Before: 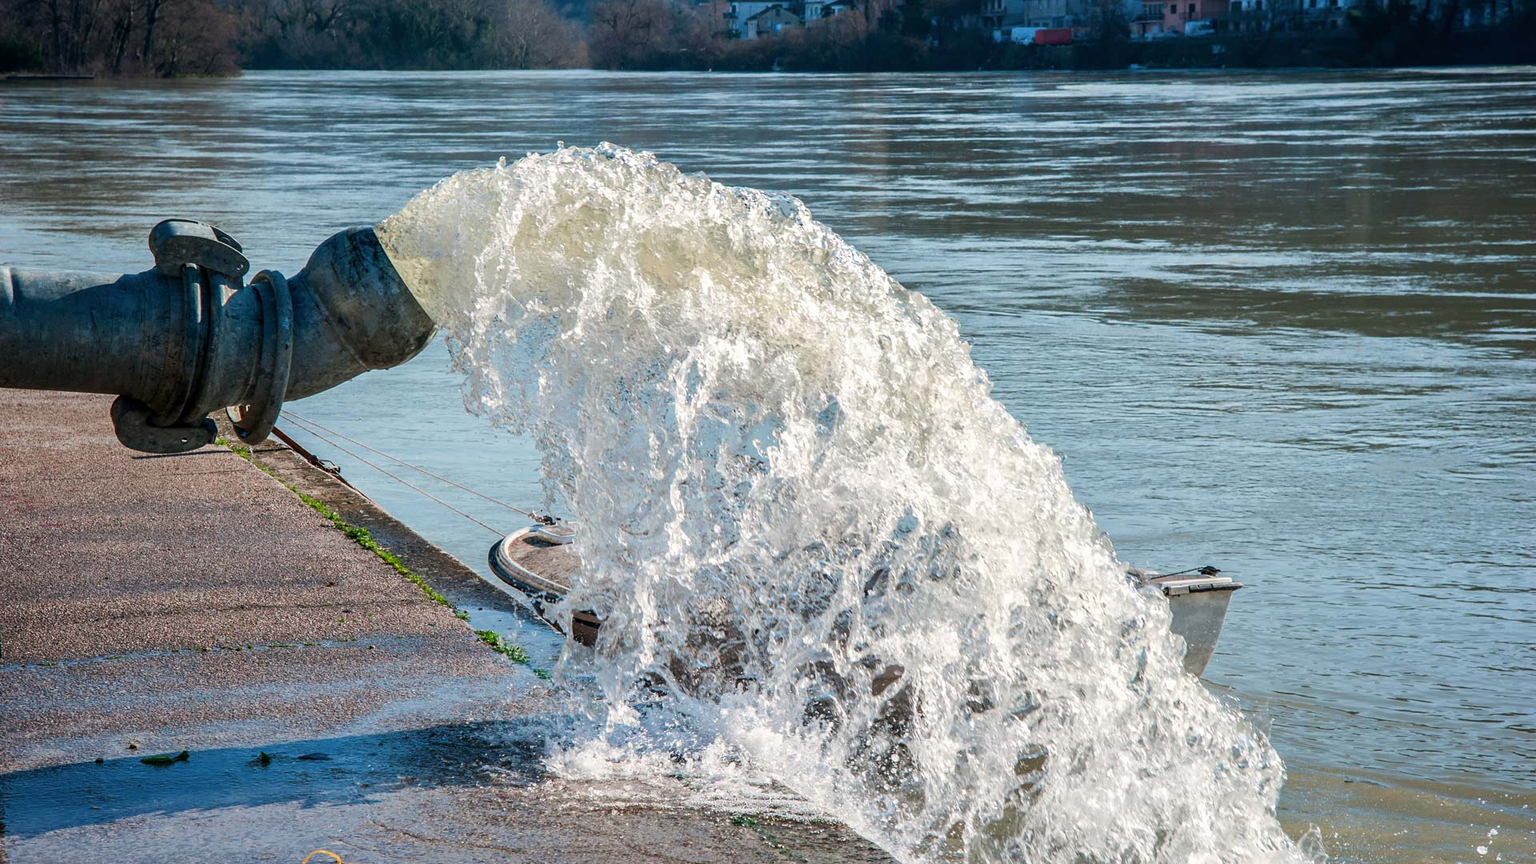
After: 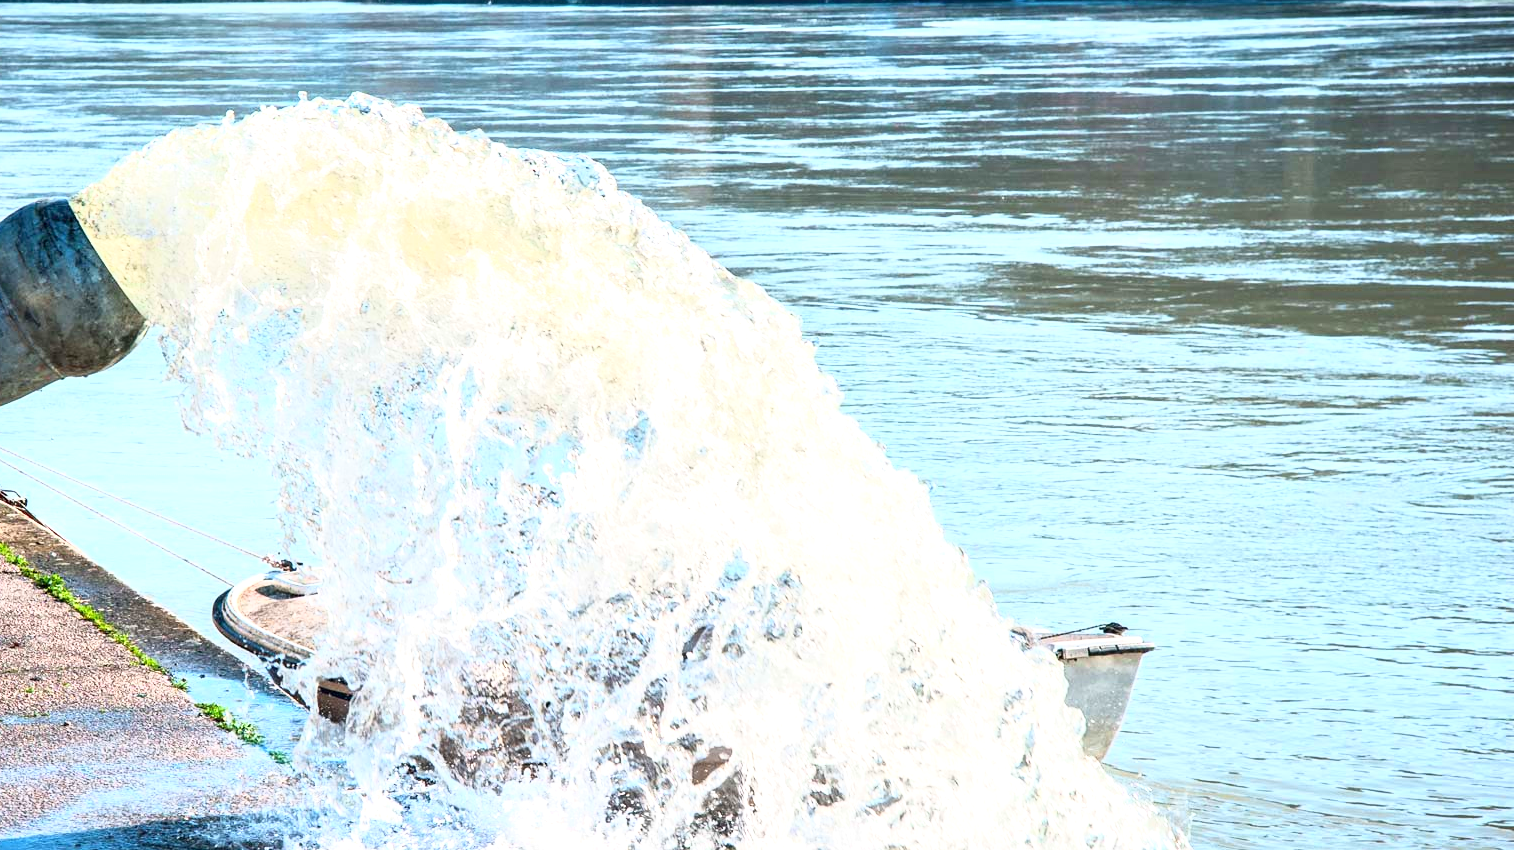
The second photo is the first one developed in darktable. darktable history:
exposure: exposure 0.781 EV, compensate highlight preservation false
tone equalizer: on, module defaults
crop and rotate: left 20.74%, top 7.912%, right 0.375%, bottom 13.378%
base curve: curves: ch0 [(0, 0) (0.557, 0.834) (1, 1)]
